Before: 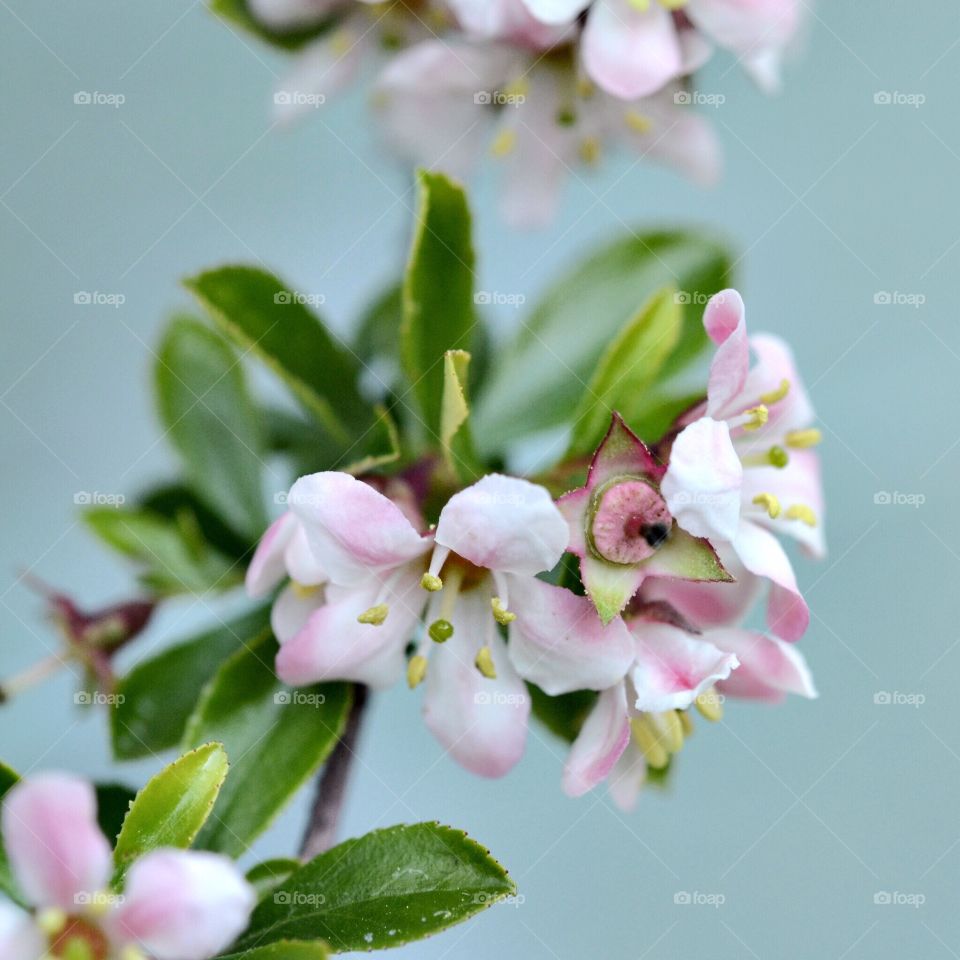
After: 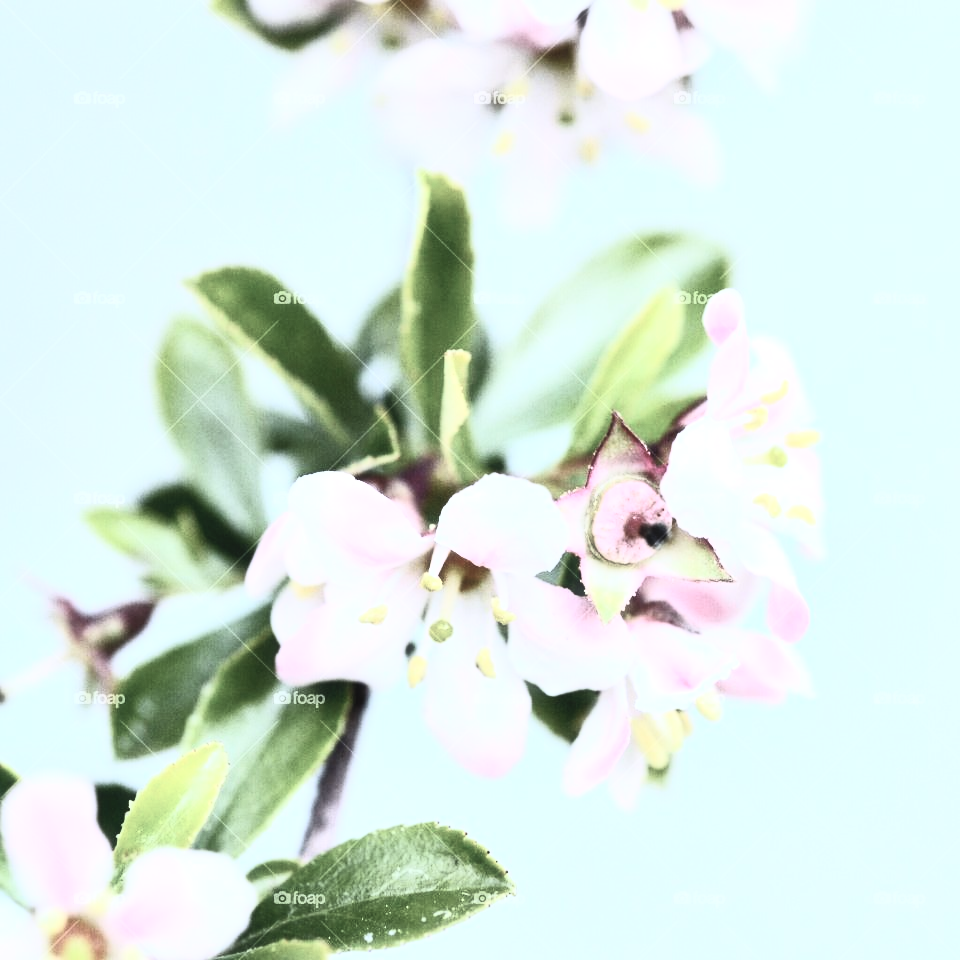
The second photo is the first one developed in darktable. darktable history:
tone equalizer: -8 EV -0.444 EV, -7 EV -0.394 EV, -6 EV -0.354 EV, -5 EV -0.207 EV, -3 EV 0.198 EV, -2 EV 0.354 EV, -1 EV 0.404 EV, +0 EV 0.438 EV
contrast brightness saturation: contrast 0.572, brightness 0.568, saturation -0.325
color calibration: illuminant as shot in camera, x 0.358, y 0.373, temperature 4628.91 K
exposure: exposure -0.015 EV, compensate highlight preservation false
haze removal: strength -0.106, compatibility mode true, adaptive false
